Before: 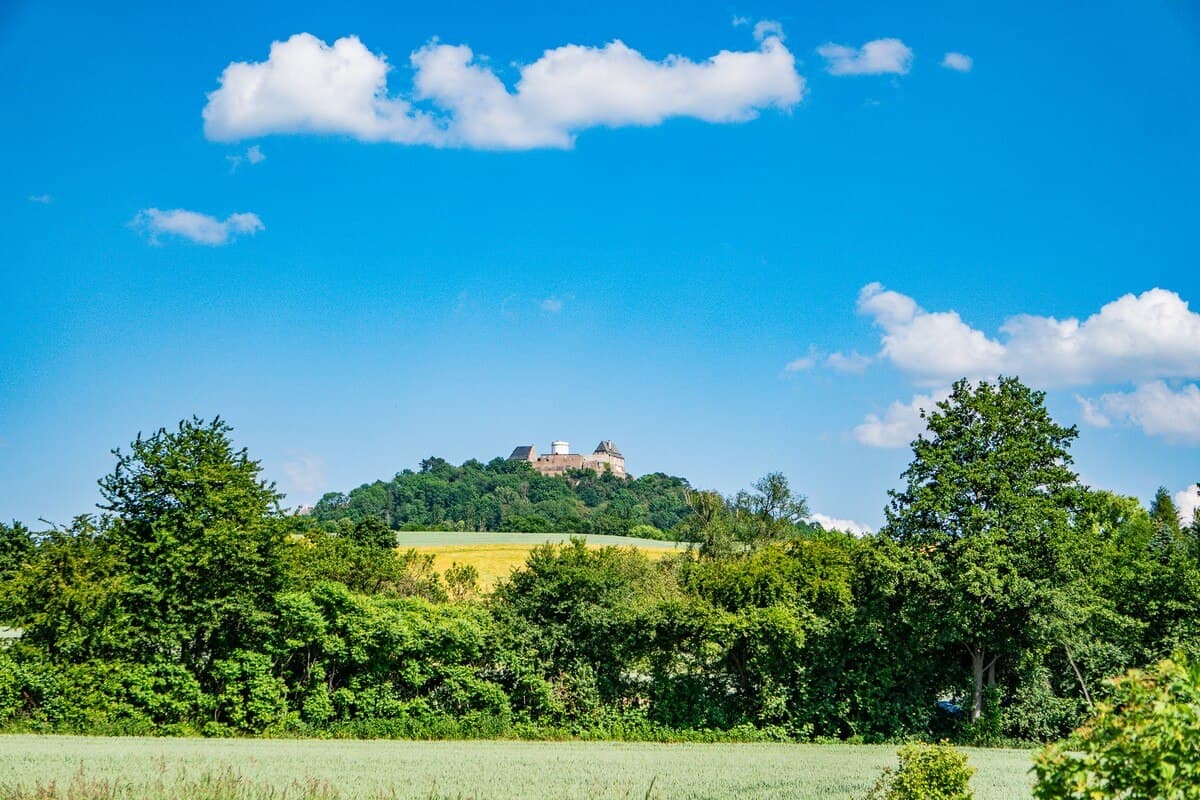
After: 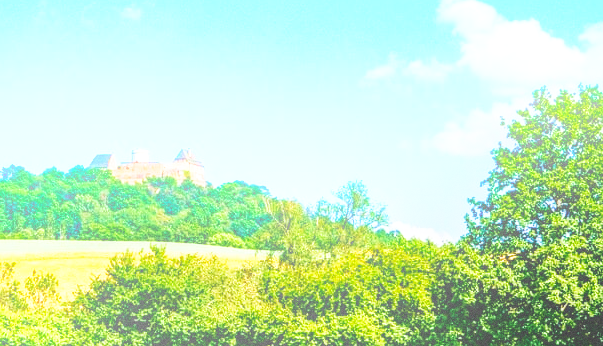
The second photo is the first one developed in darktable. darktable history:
crop: left 35.03%, top 36.625%, right 14.663%, bottom 20.057%
local contrast: on, module defaults
bloom: on, module defaults
exposure: compensate highlight preservation false
grain: on, module defaults
base curve: curves: ch0 [(0, 0.003) (0.001, 0.002) (0.006, 0.004) (0.02, 0.022) (0.048, 0.086) (0.094, 0.234) (0.162, 0.431) (0.258, 0.629) (0.385, 0.8) (0.548, 0.918) (0.751, 0.988) (1, 1)], preserve colors none
velvia: strength 50%
